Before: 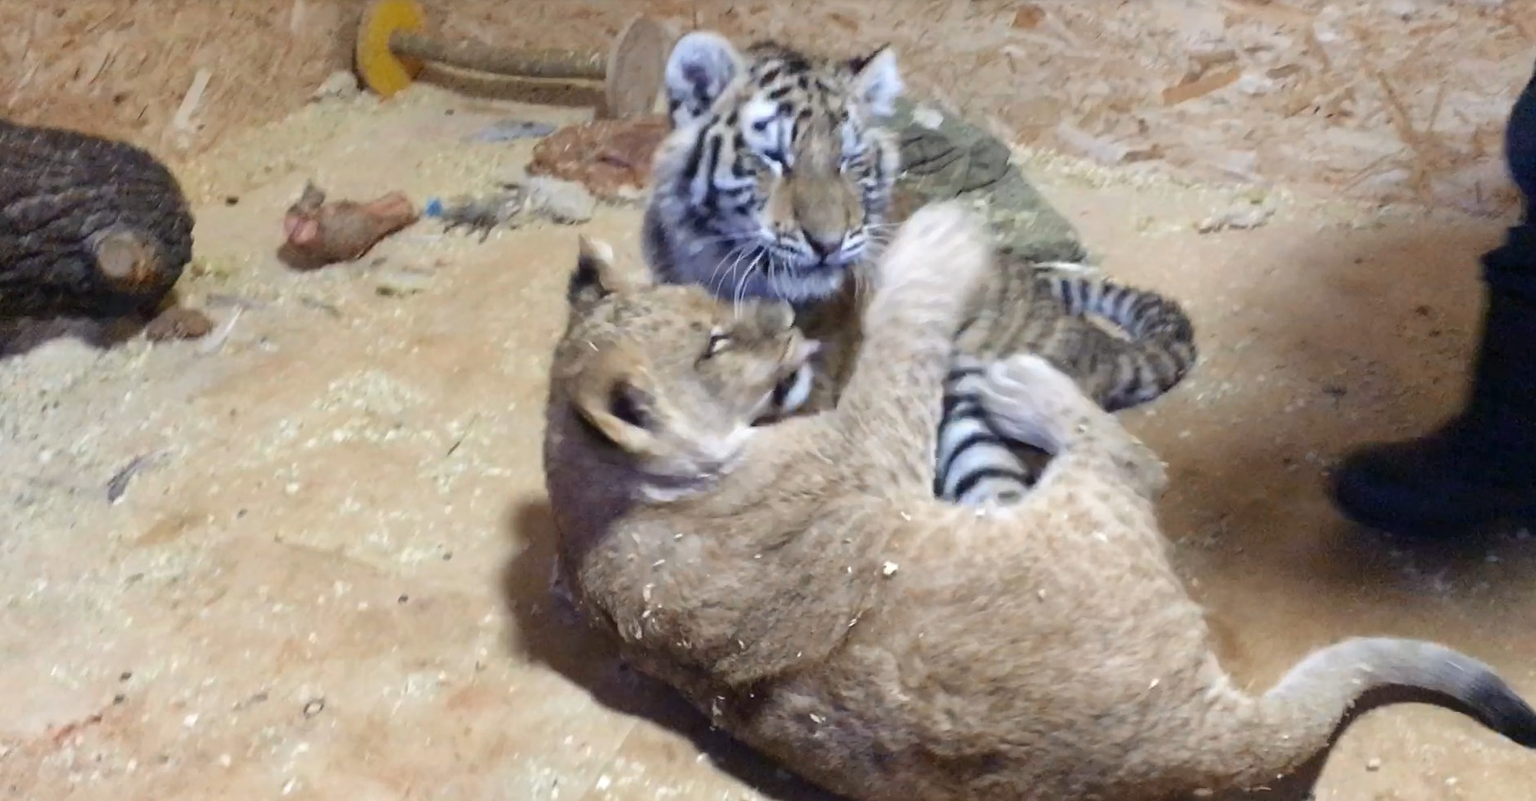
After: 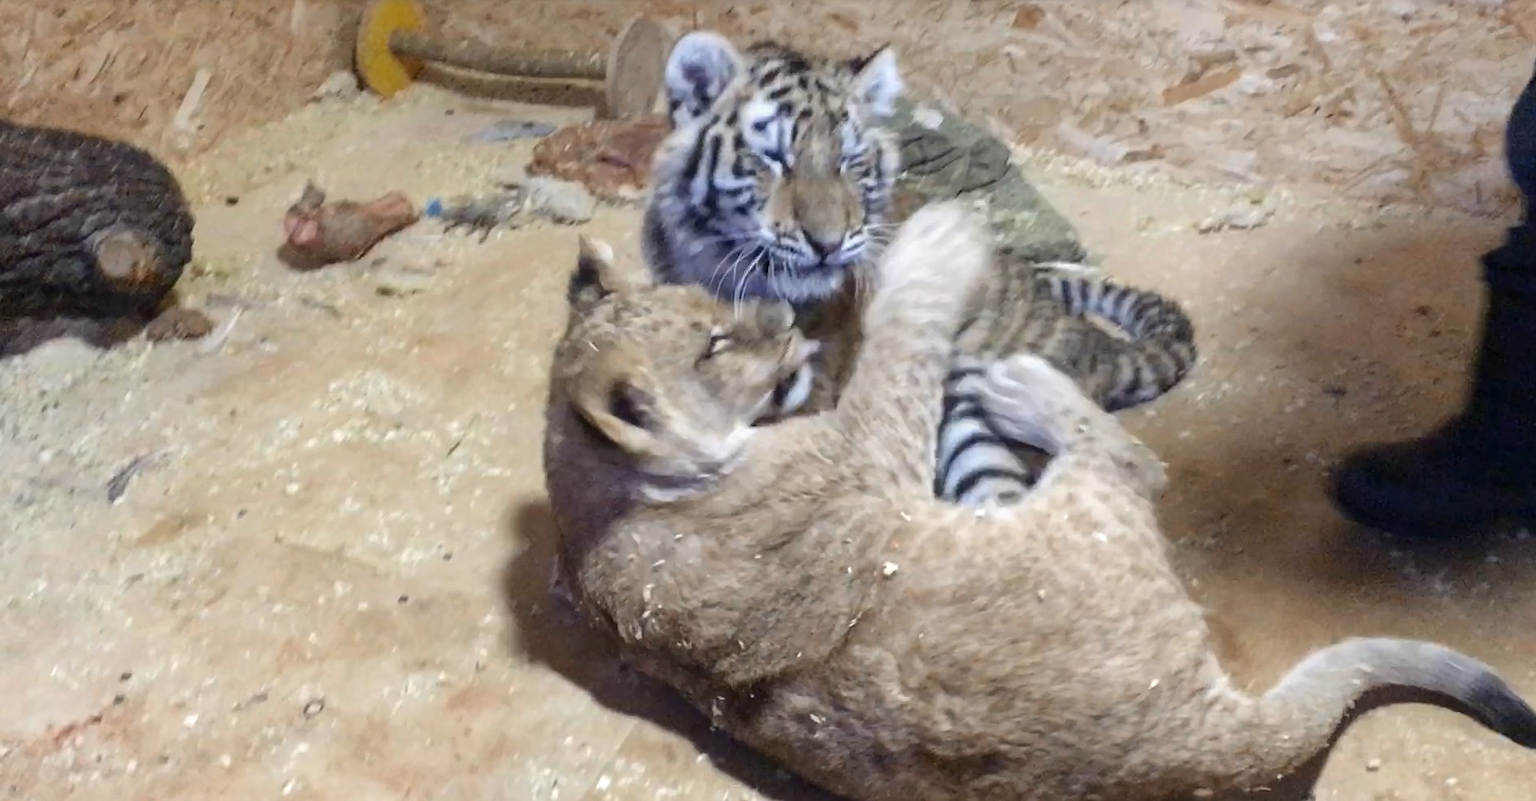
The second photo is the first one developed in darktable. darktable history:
local contrast: highlights 55%, shadows 52%, detail 130%, midtone range 0.452
white balance: emerald 1
contrast equalizer: octaves 7, y [[0.6 ×6], [0.55 ×6], [0 ×6], [0 ×6], [0 ×6]], mix -0.3
